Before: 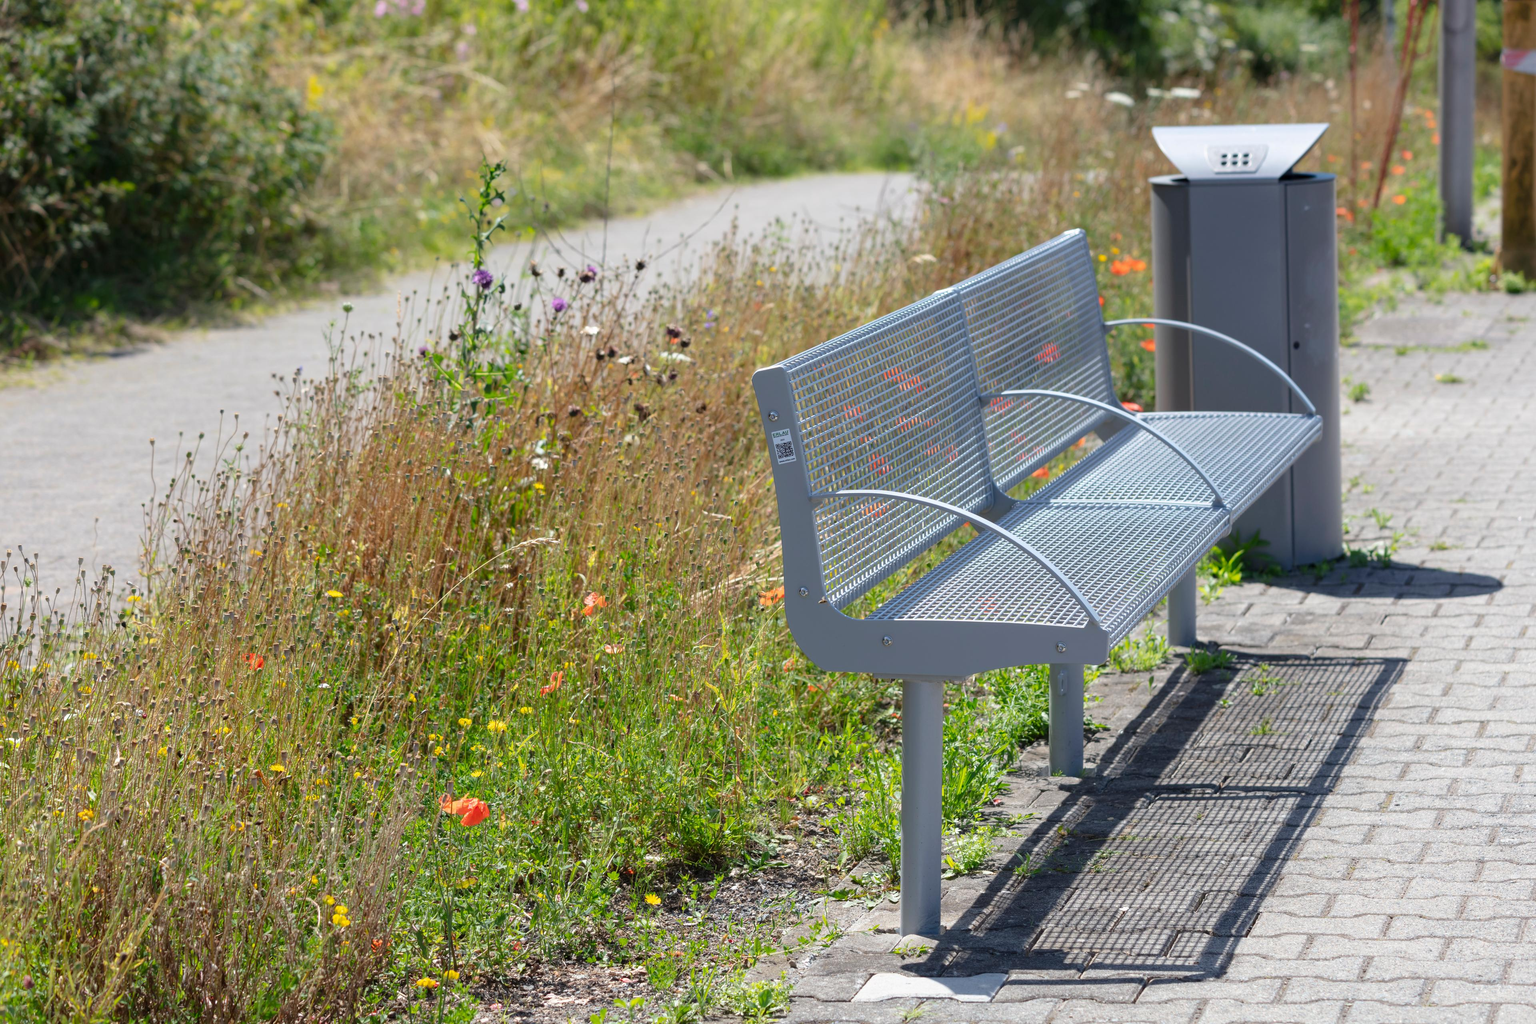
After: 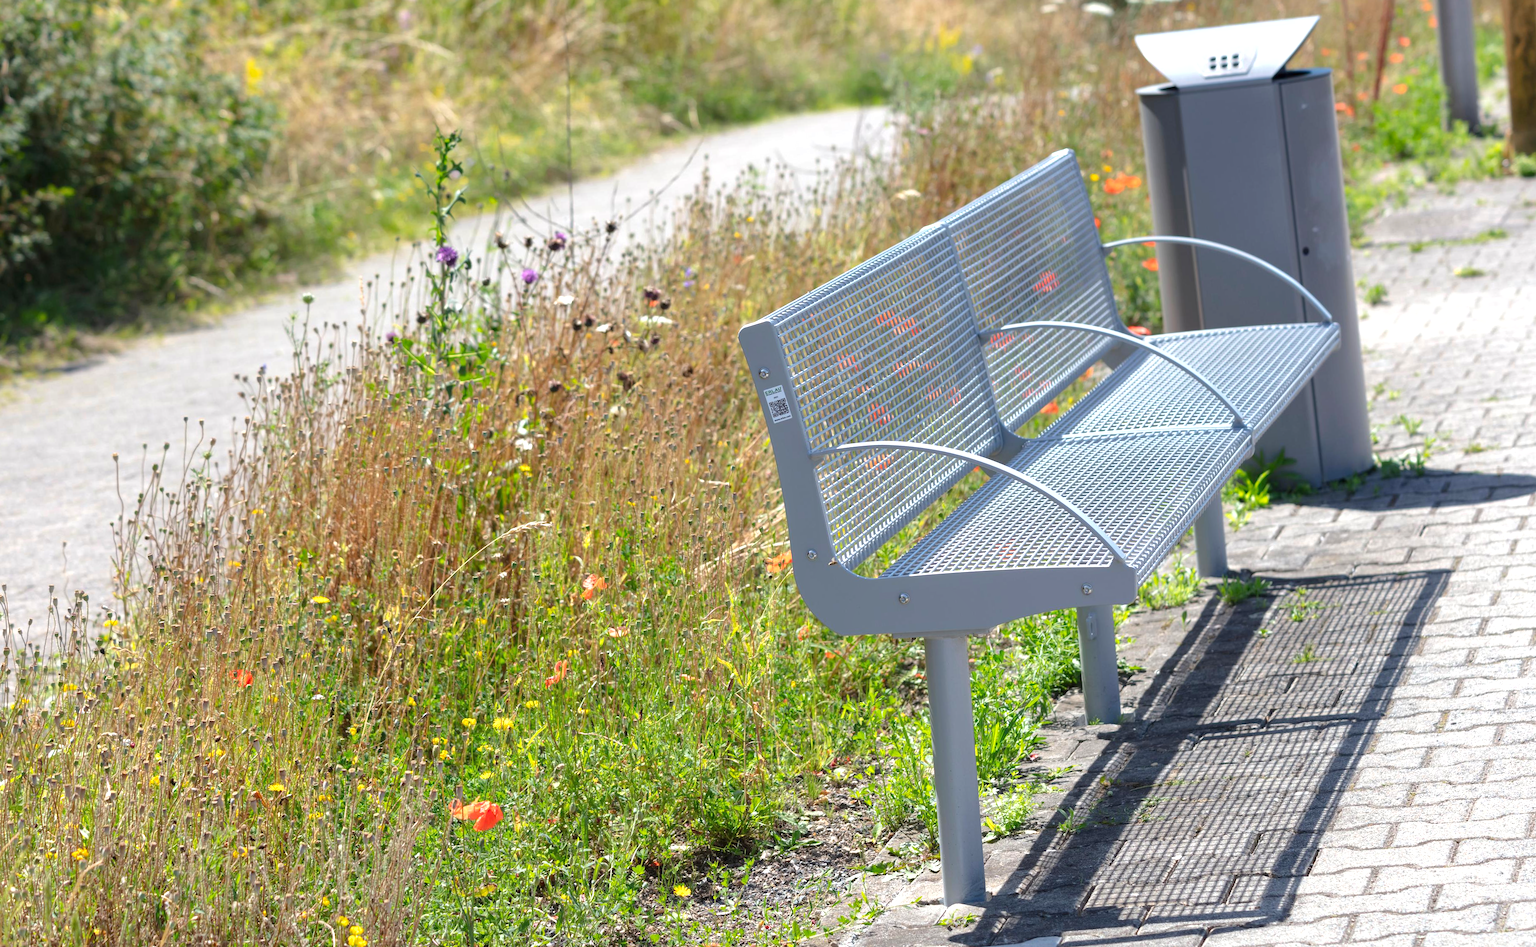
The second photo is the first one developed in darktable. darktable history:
rotate and perspective: rotation -5°, crop left 0.05, crop right 0.952, crop top 0.11, crop bottom 0.89
exposure: black level correction 0, exposure 0.5 EV, compensate highlight preservation false
shadows and highlights: shadows 10, white point adjustment 1, highlights -40
